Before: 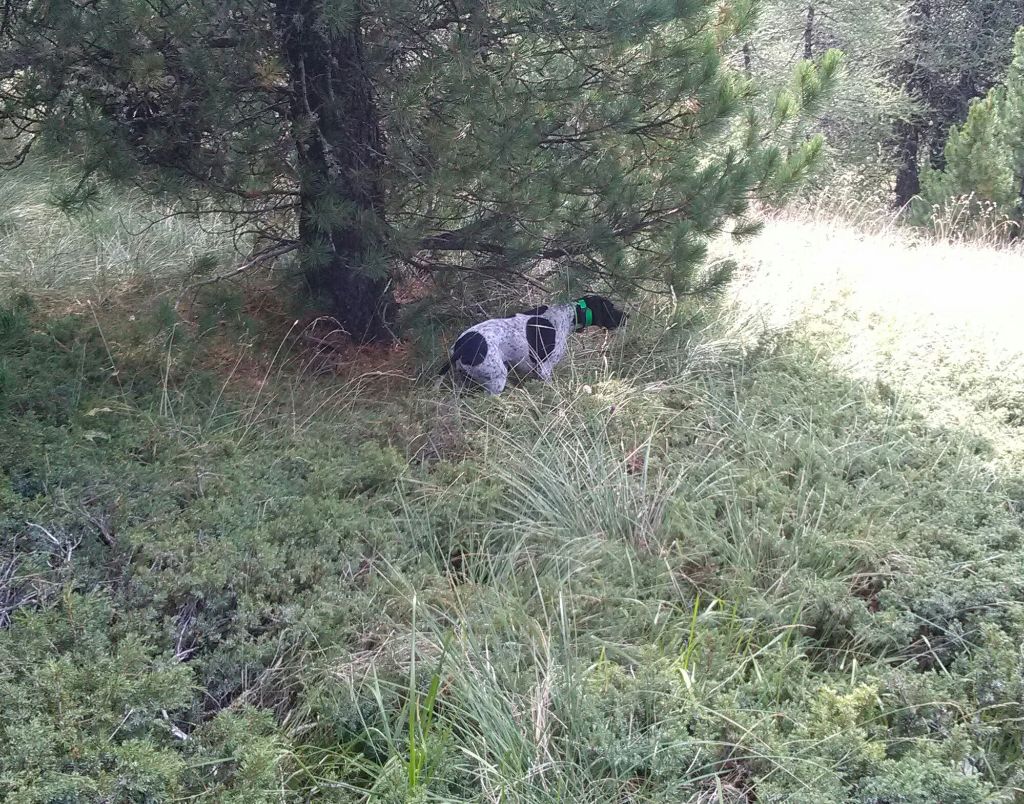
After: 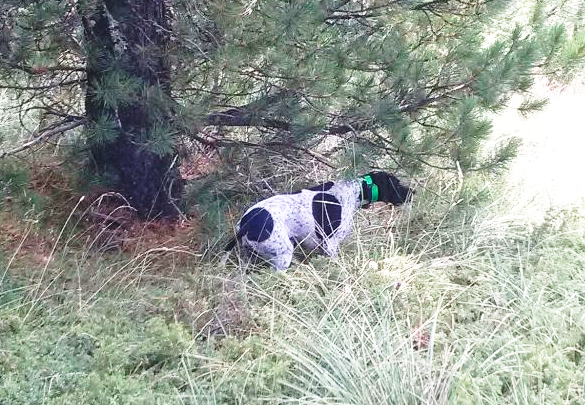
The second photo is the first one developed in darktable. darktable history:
crop: left 20.932%, top 15.471%, right 21.848%, bottom 34.081%
base curve: curves: ch0 [(0, 0) (0.026, 0.03) (0.109, 0.232) (0.351, 0.748) (0.669, 0.968) (1, 1)], preserve colors none
